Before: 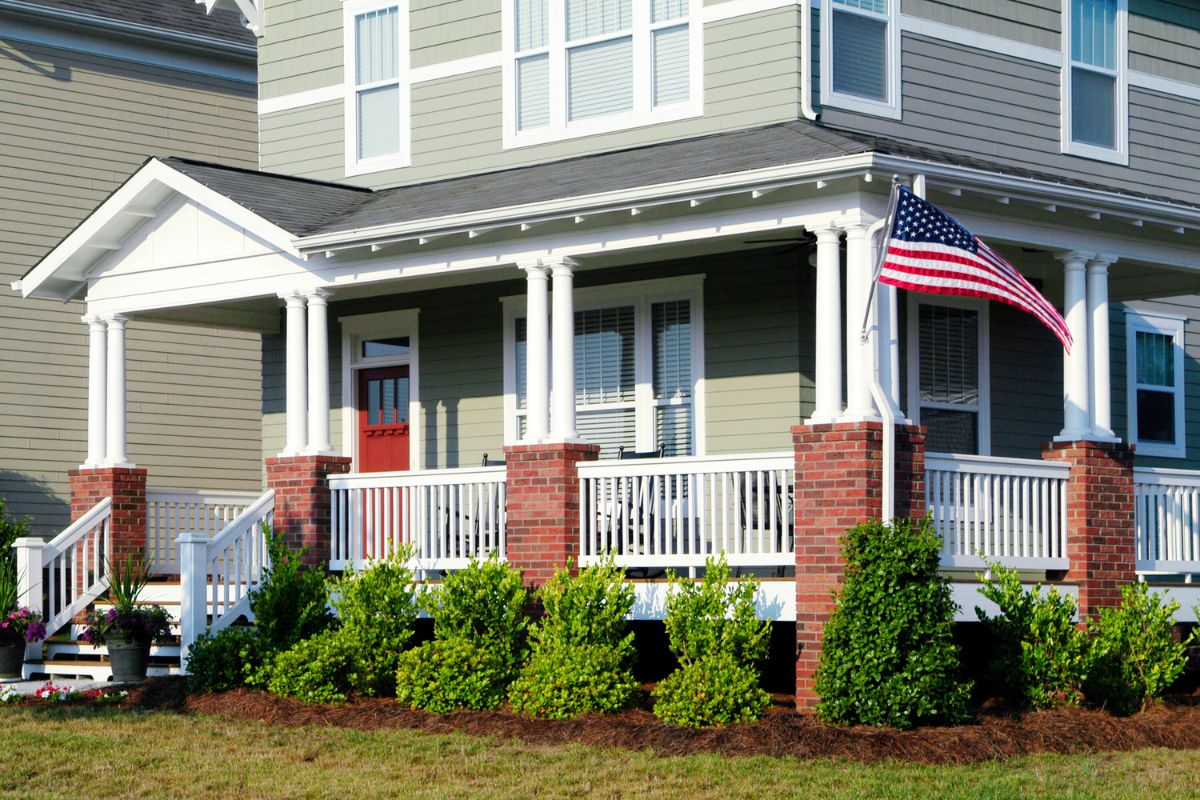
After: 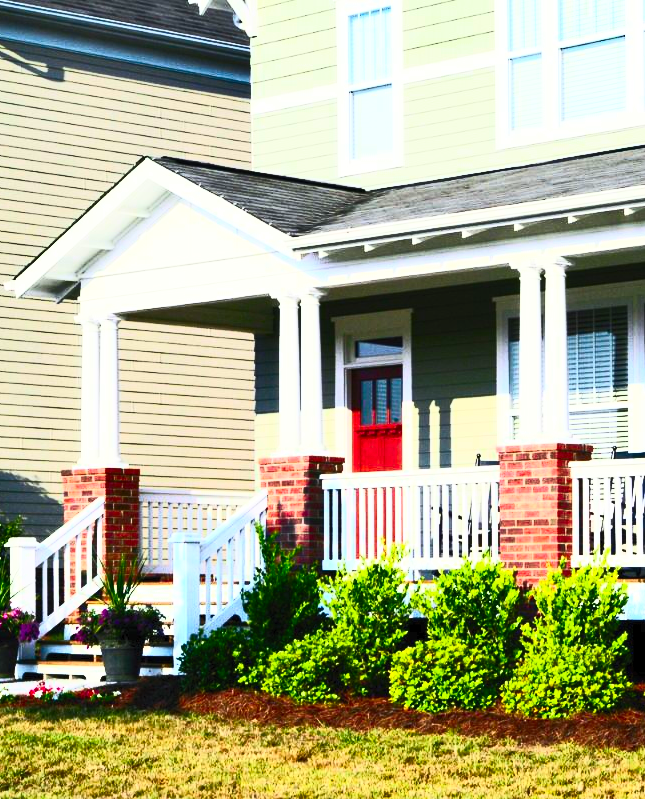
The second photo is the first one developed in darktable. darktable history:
contrast brightness saturation: contrast 0.83, brightness 0.59, saturation 0.59
shadows and highlights: low approximation 0.01, soften with gaussian
crop: left 0.587%, right 45.588%, bottom 0.086%
